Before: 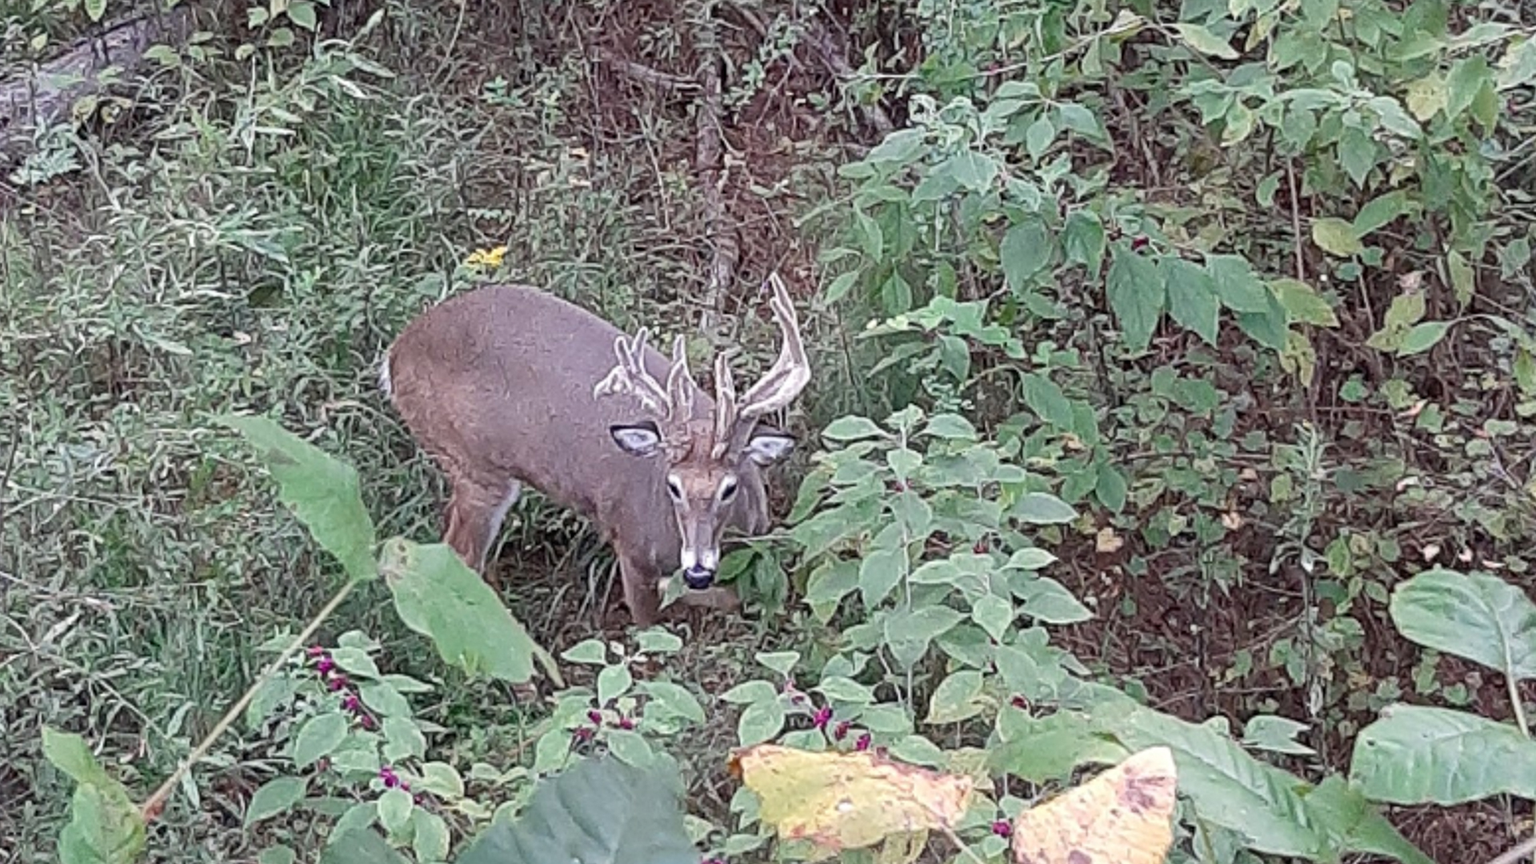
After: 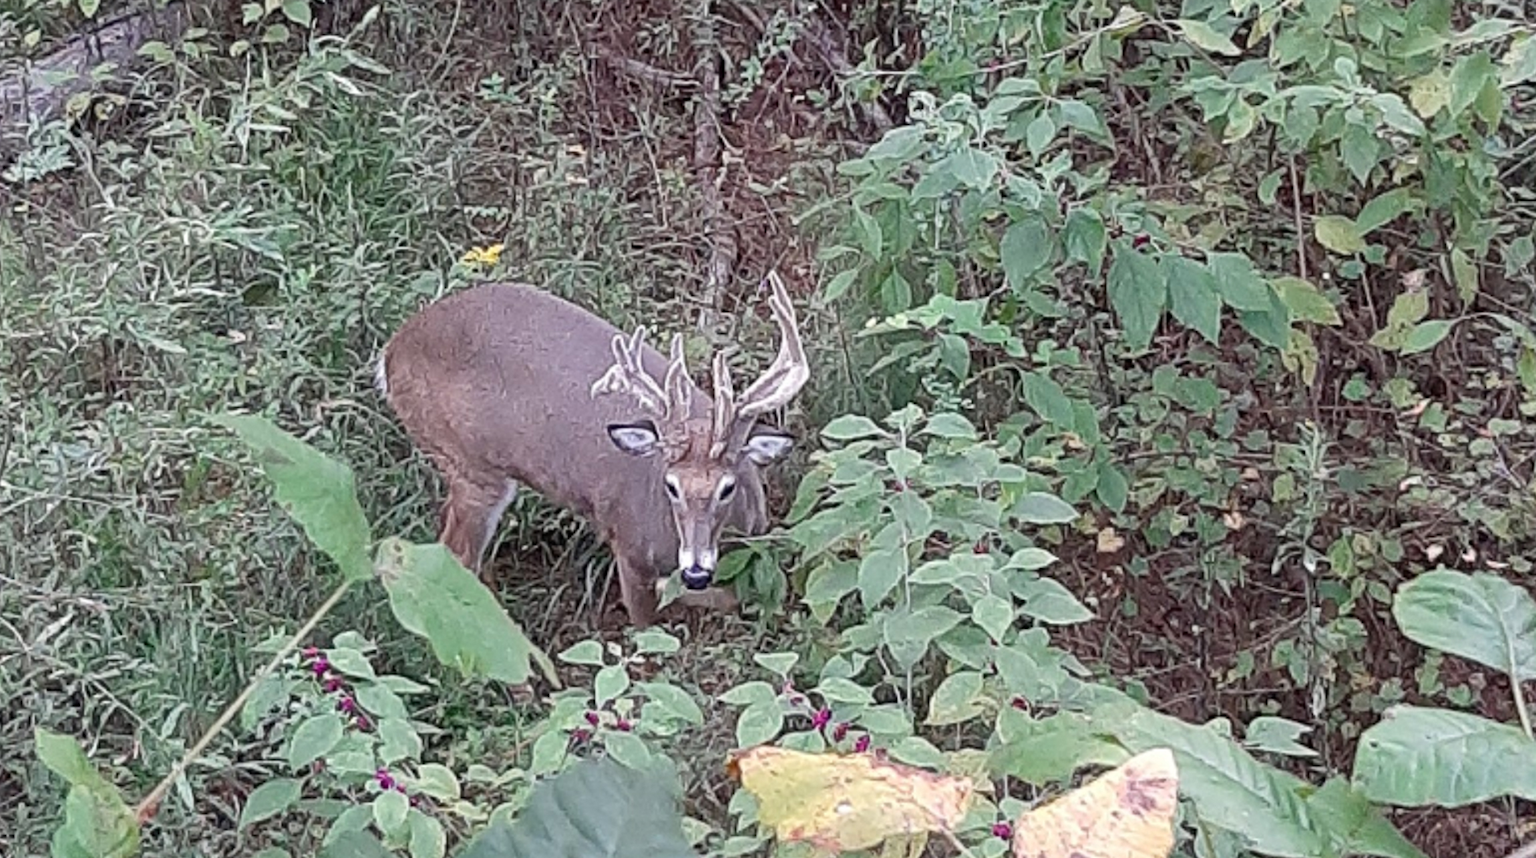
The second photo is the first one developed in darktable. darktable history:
crop: left 0.498%, top 0.502%, right 0.214%, bottom 0.843%
